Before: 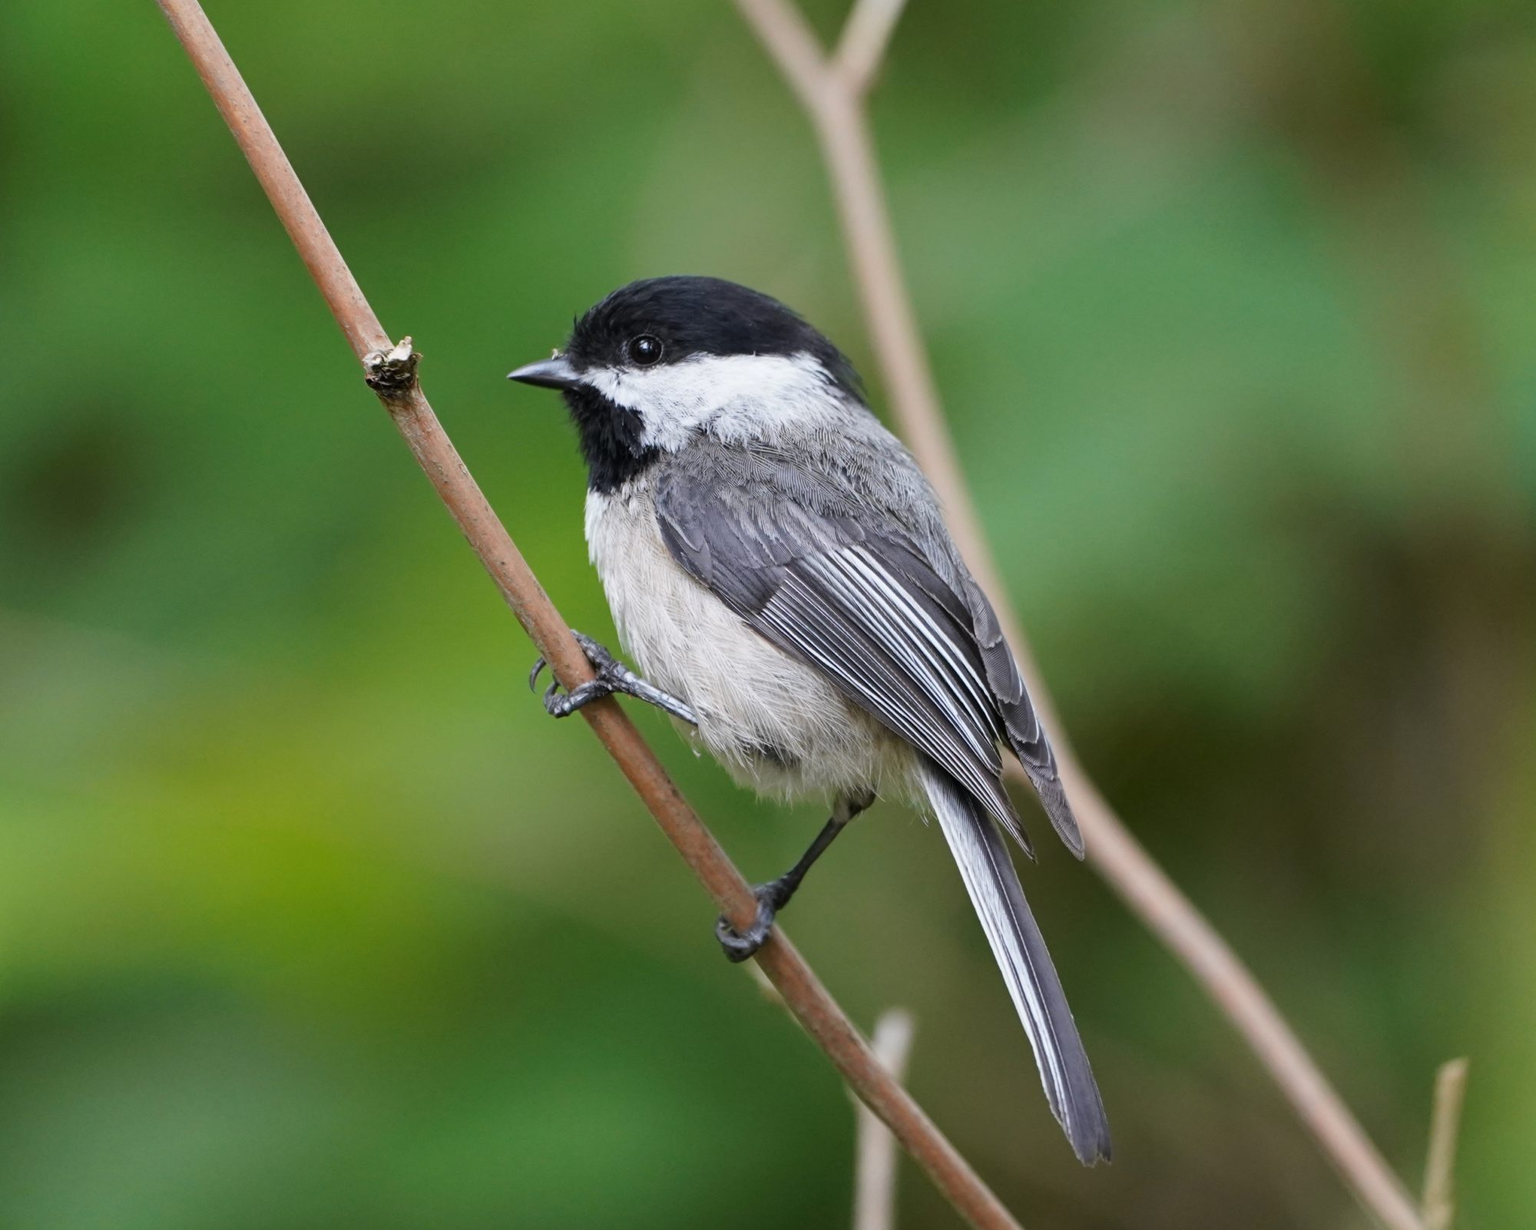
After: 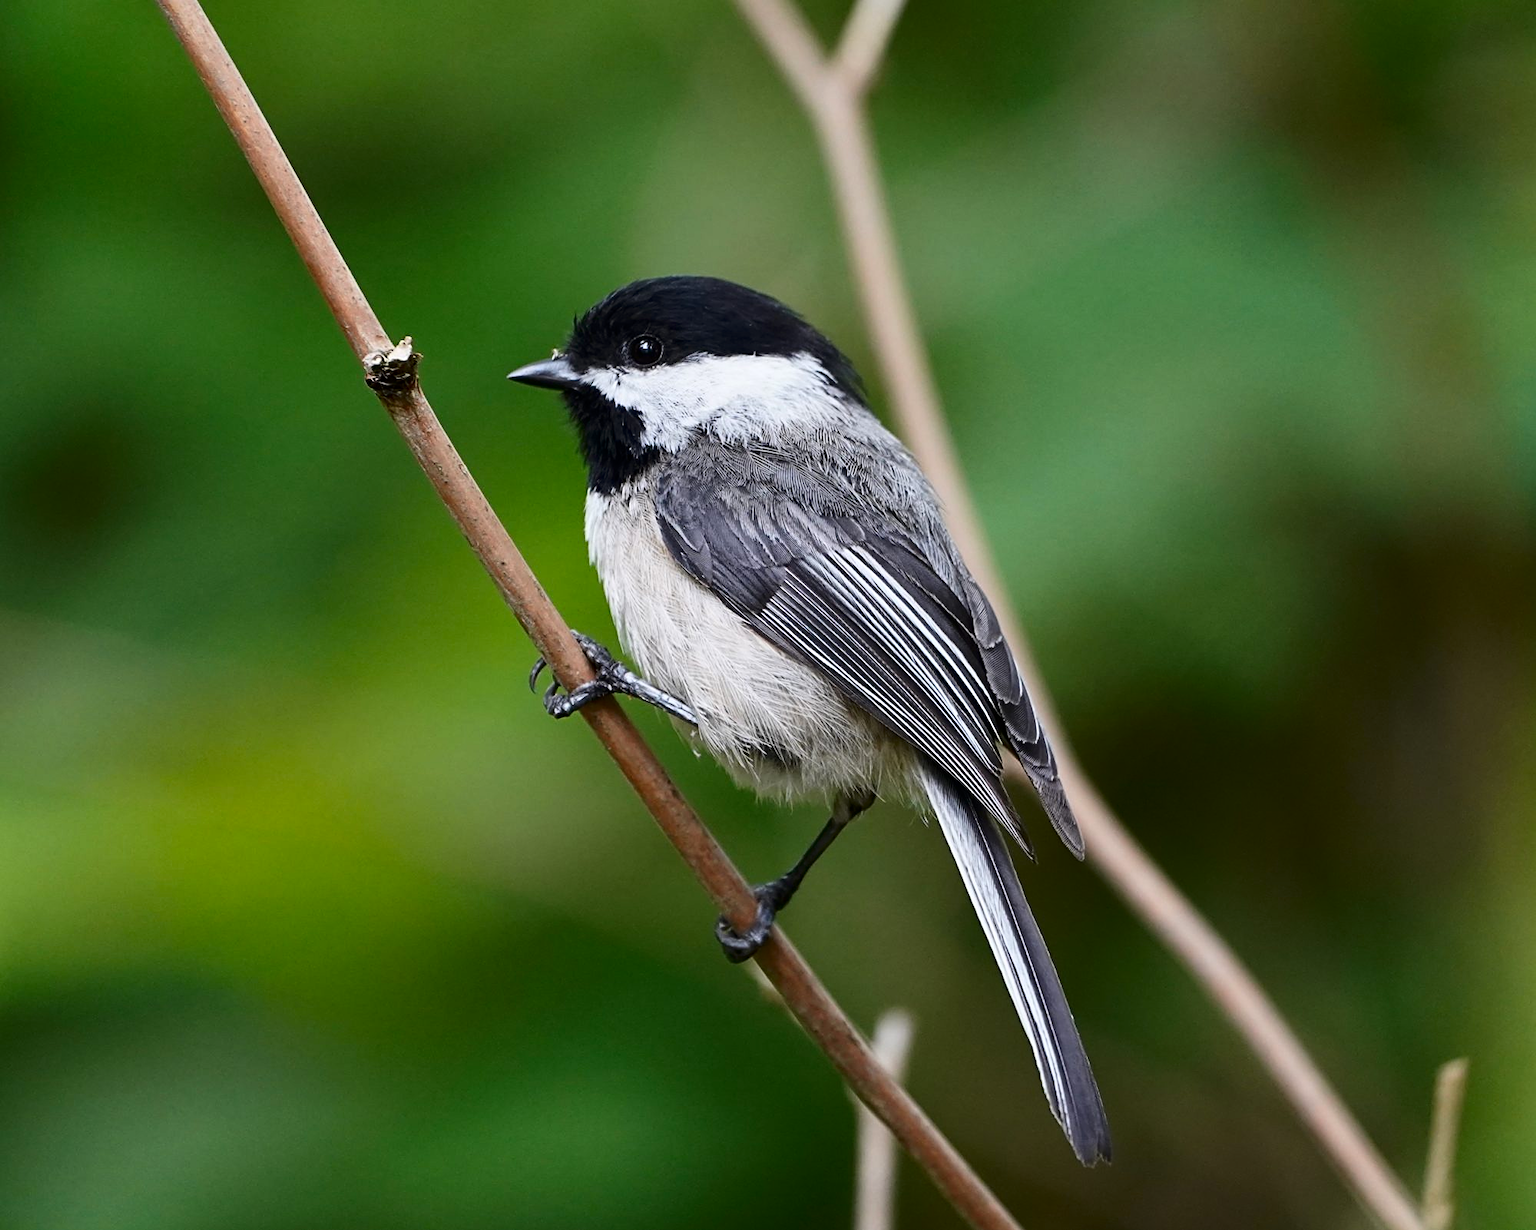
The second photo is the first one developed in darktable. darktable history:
sharpen: on, module defaults
contrast brightness saturation: contrast 0.201, brightness -0.102, saturation 0.097
